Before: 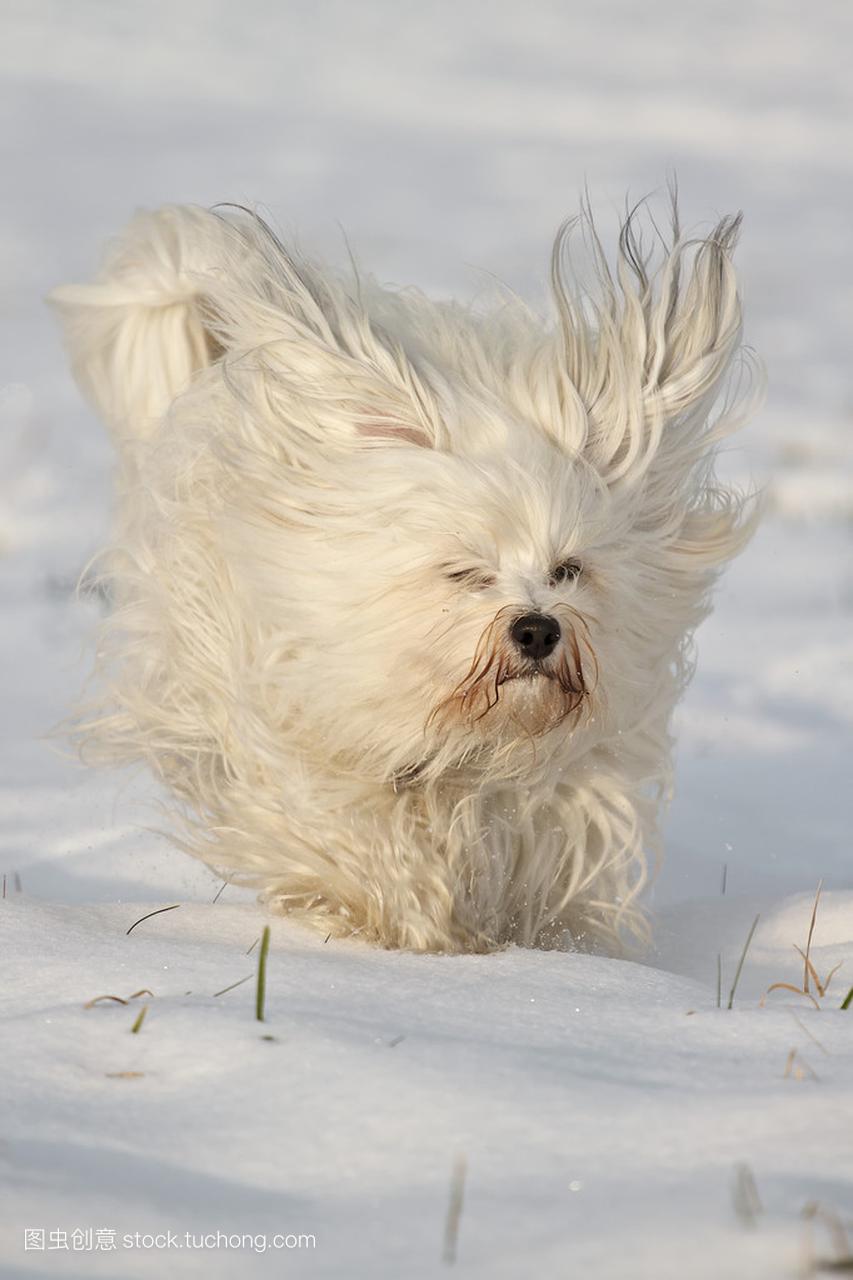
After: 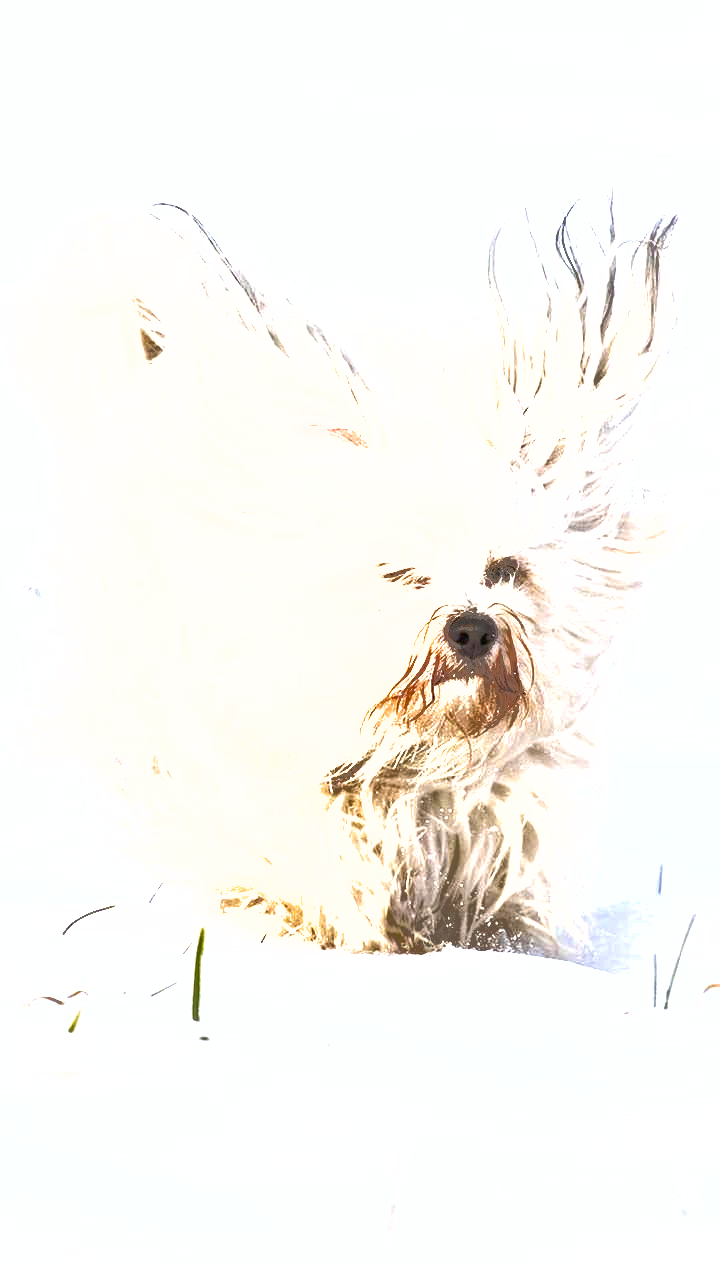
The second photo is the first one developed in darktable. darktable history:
crop: left 7.598%, right 7.873%
color calibration: illuminant as shot in camera, x 0.358, y 0.373, temperature 4628.91 K
exposure: black level correction 0, exposure 1.6 EV, compensate exposure bias true, compensate highlight preservation false
shadows and highlights: shadows 40, highlights -60
